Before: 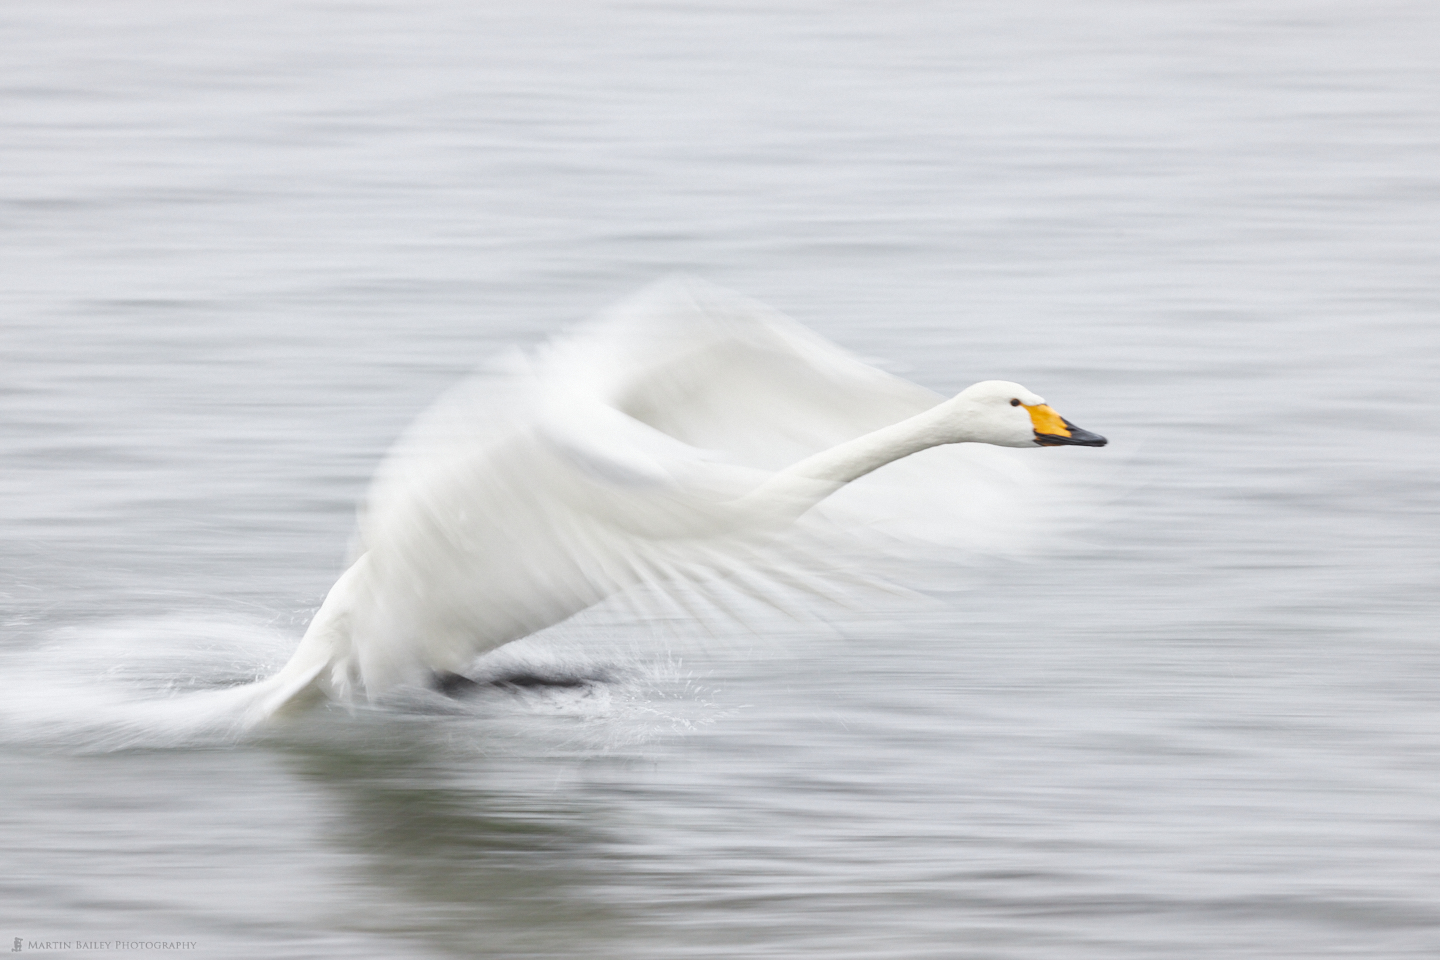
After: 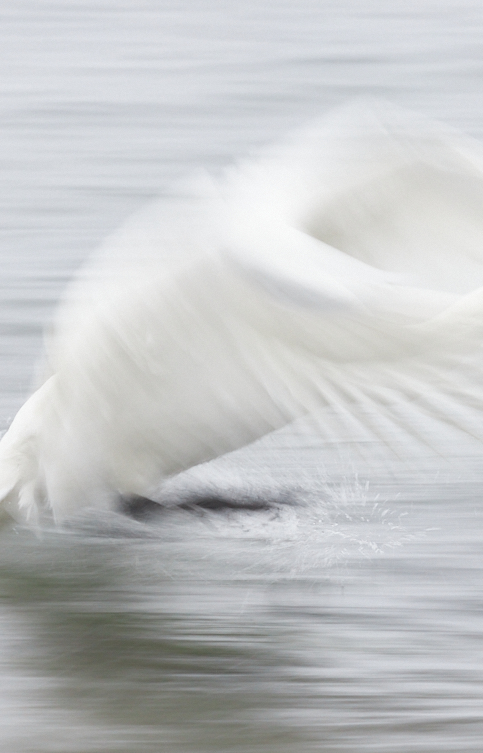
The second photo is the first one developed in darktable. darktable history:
crop and rotate: left 21.77%, top 18.528%, right 44.676%, bottom 2.997%
contrast equalizer: y [[0.5, 0.488, 0.462, 0.461, 0.491, 0.5], [0.5 ×6], [0.5 ×6], [0 ×6], [0 ×6]]
tone equalizer: on, module defaults
